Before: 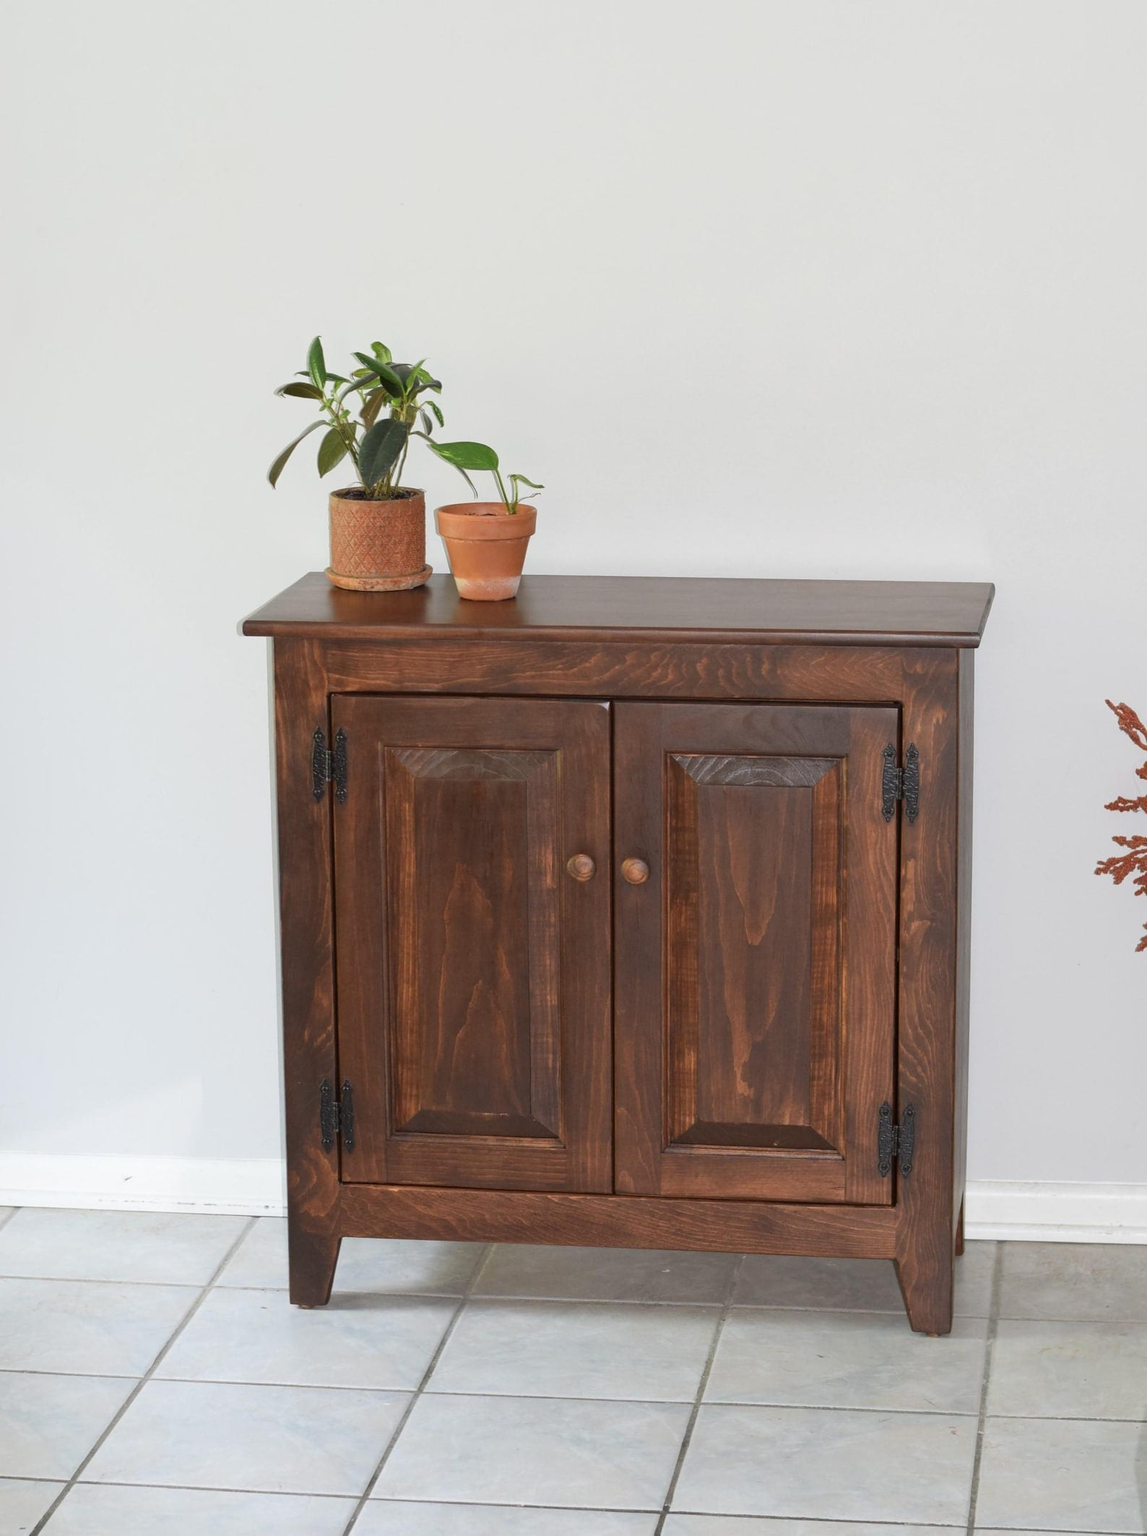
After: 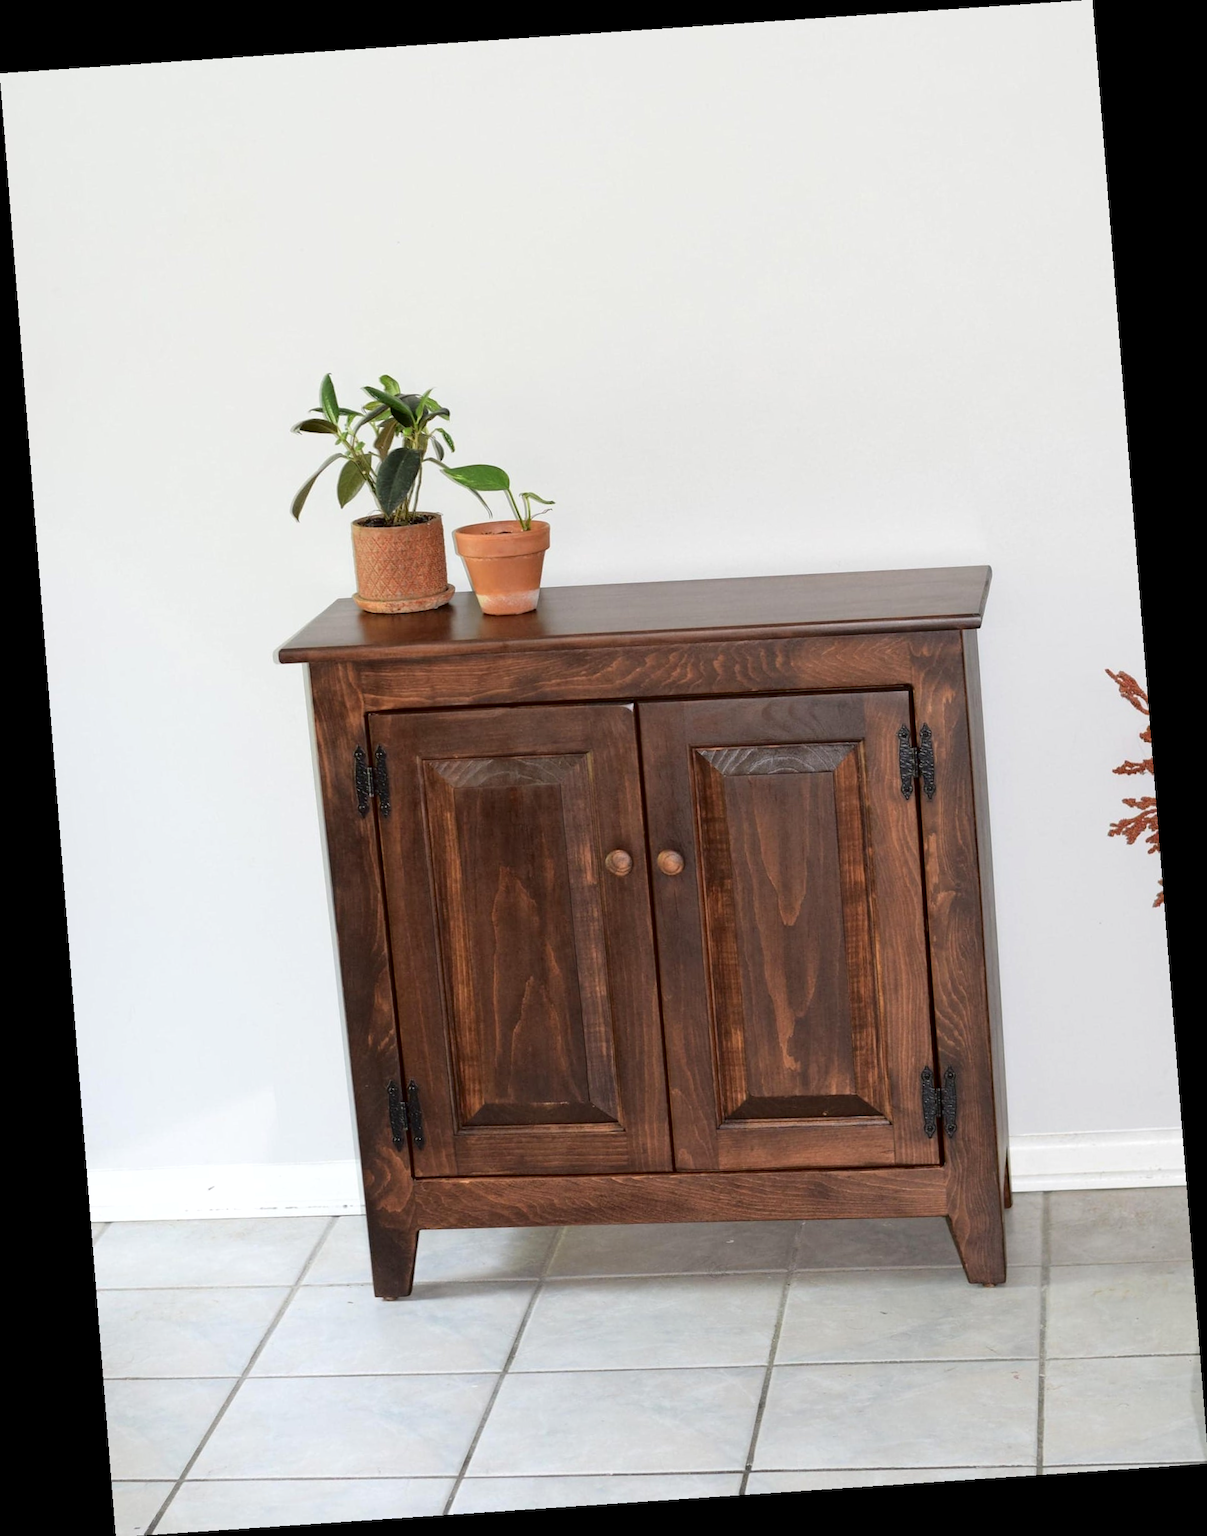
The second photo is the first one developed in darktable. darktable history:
exposure: black level correction 0.001, exposure 0.191 EV, compensate highlight preservation false
rotate and perspective: rotation -4.2°, shear 0.006, automatic cropping off
fill light: exposure -2 EV, width 8.6
